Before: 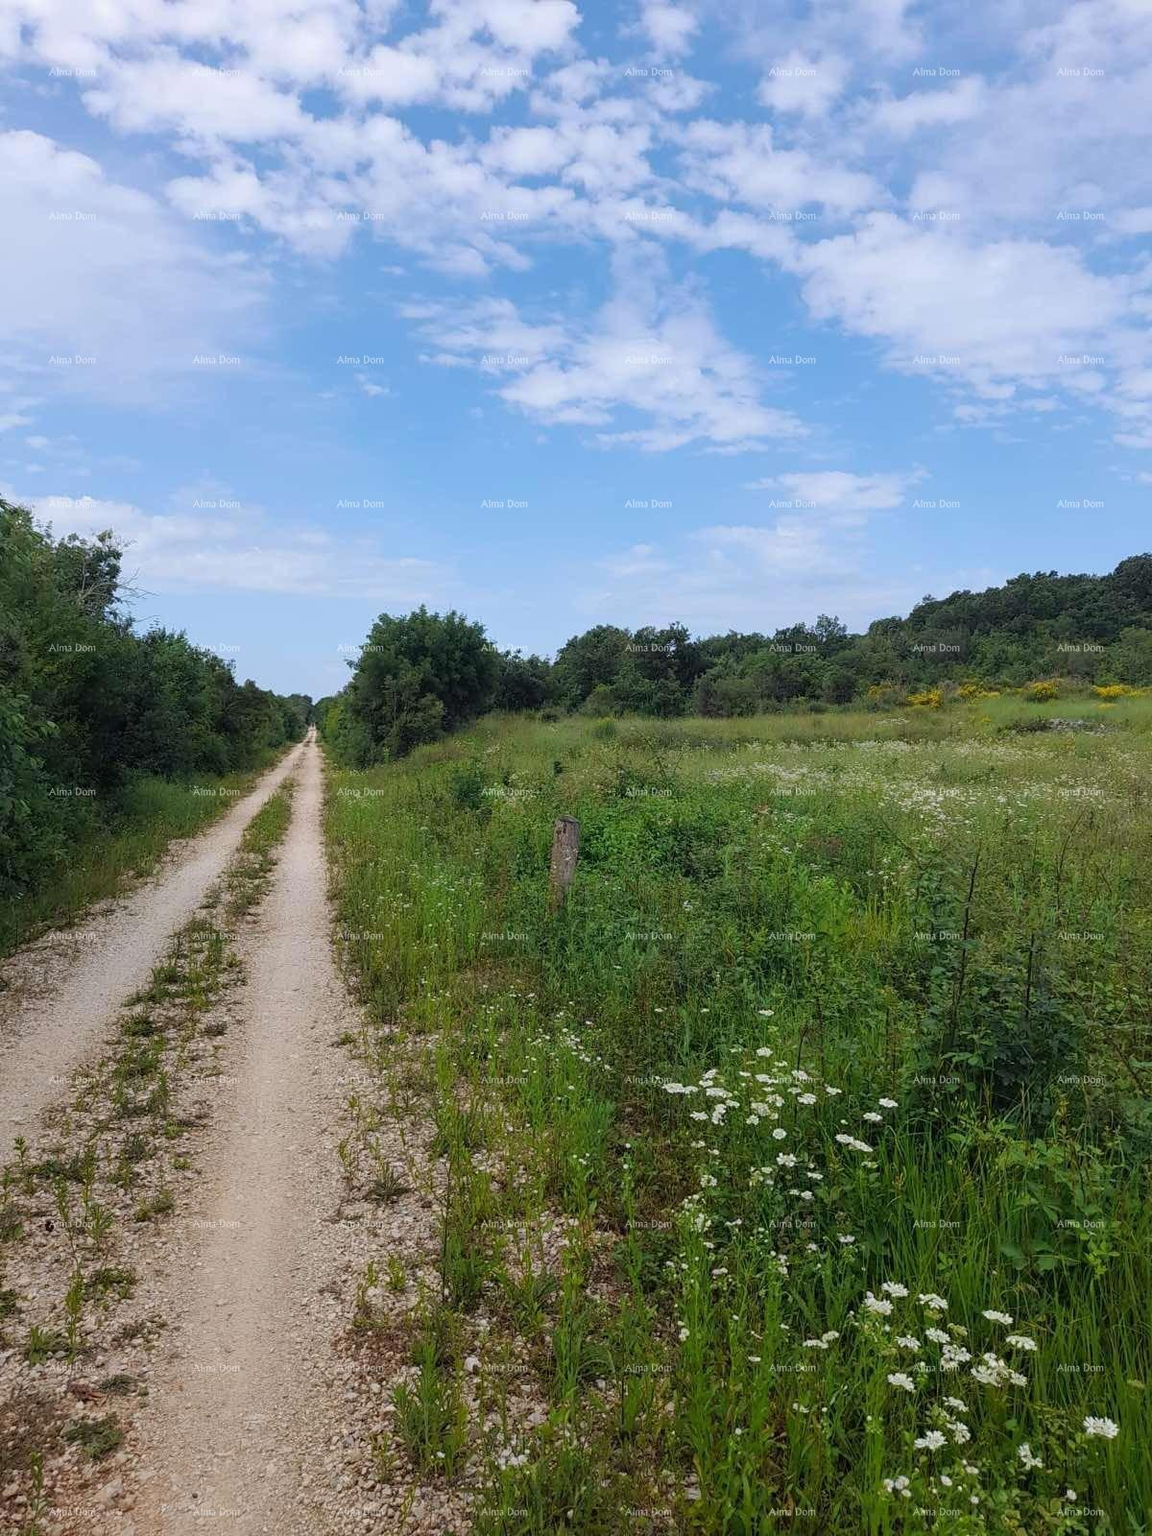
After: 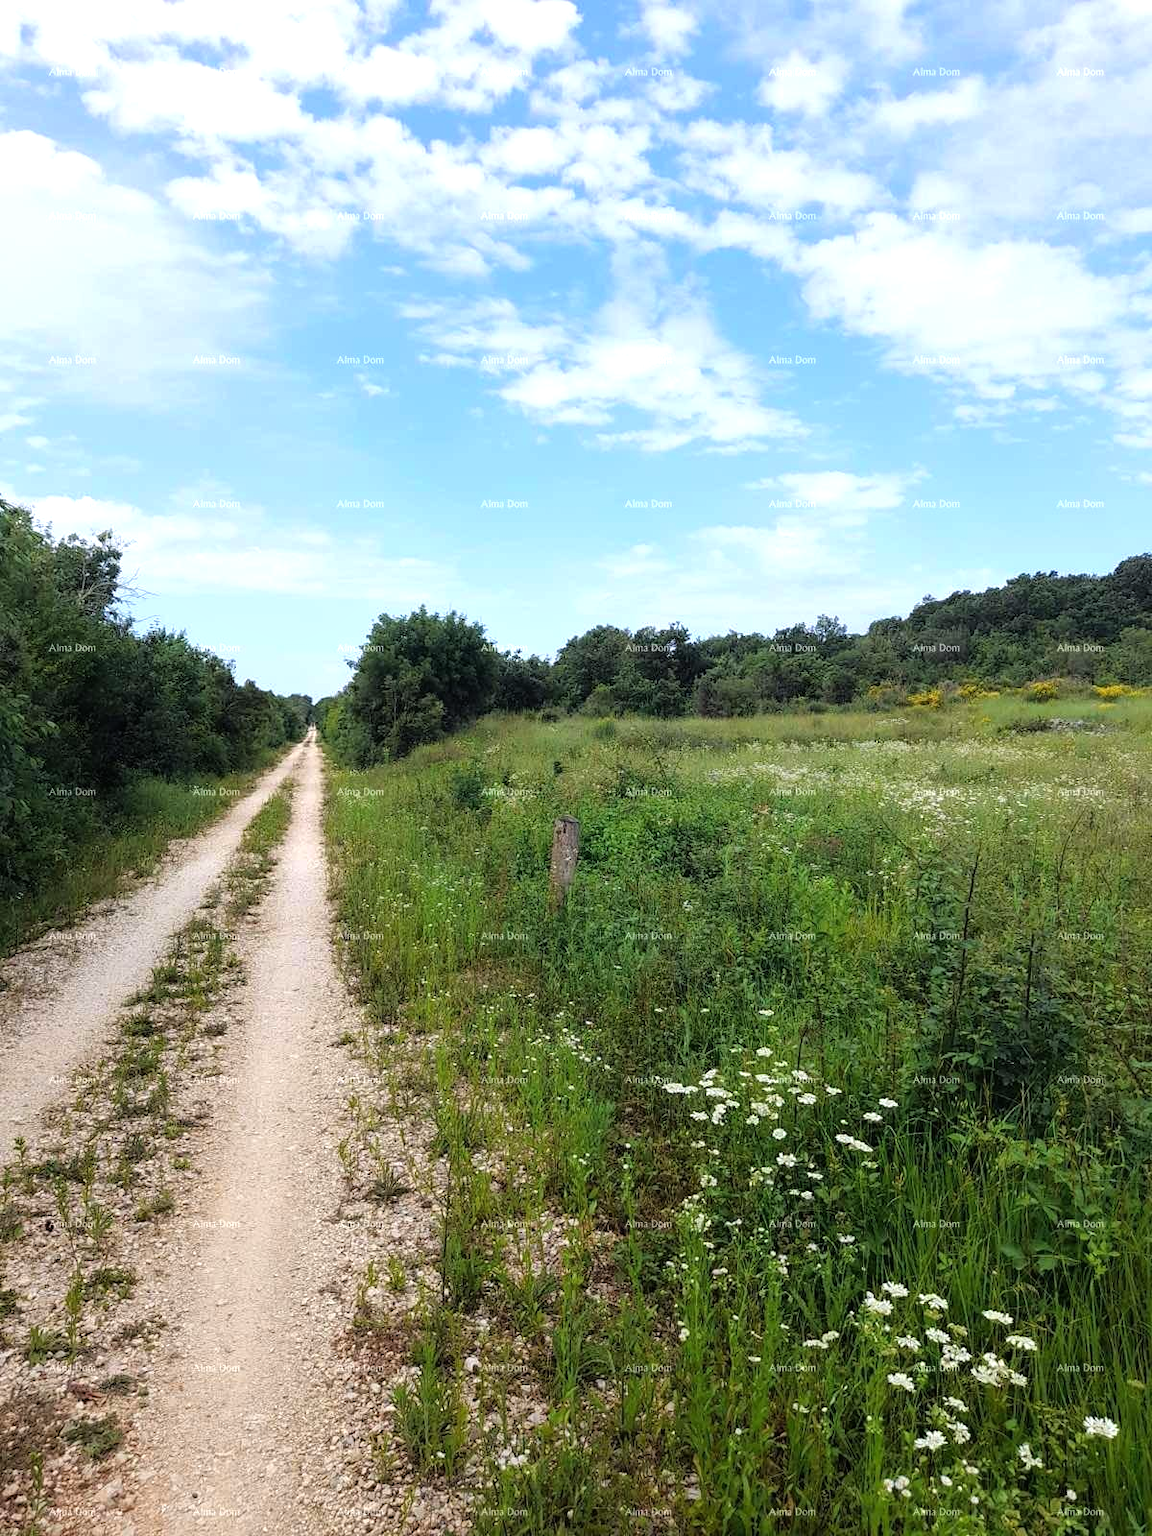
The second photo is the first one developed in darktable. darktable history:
tone equalizer: -8 EV -0.761 EV, -7 EV -0.724 EV, -6 EV -0.572 EV, -5 EV -0.373 EV, -3 EV 0.373 EV, -2 EV 0.6 EV, -1 EV 0.7 EV, +0 EV 0.736 EV
